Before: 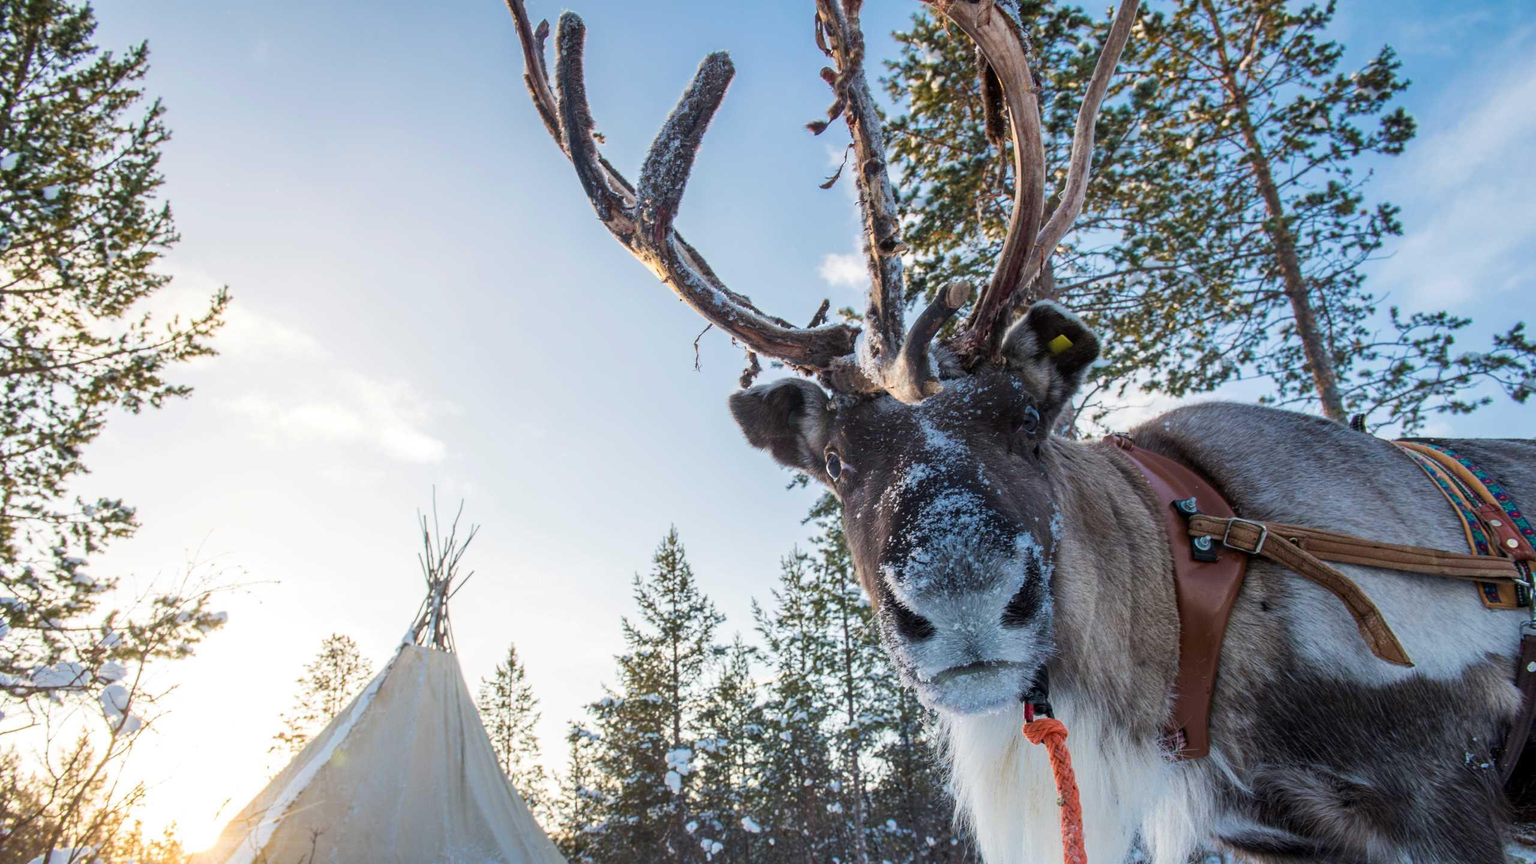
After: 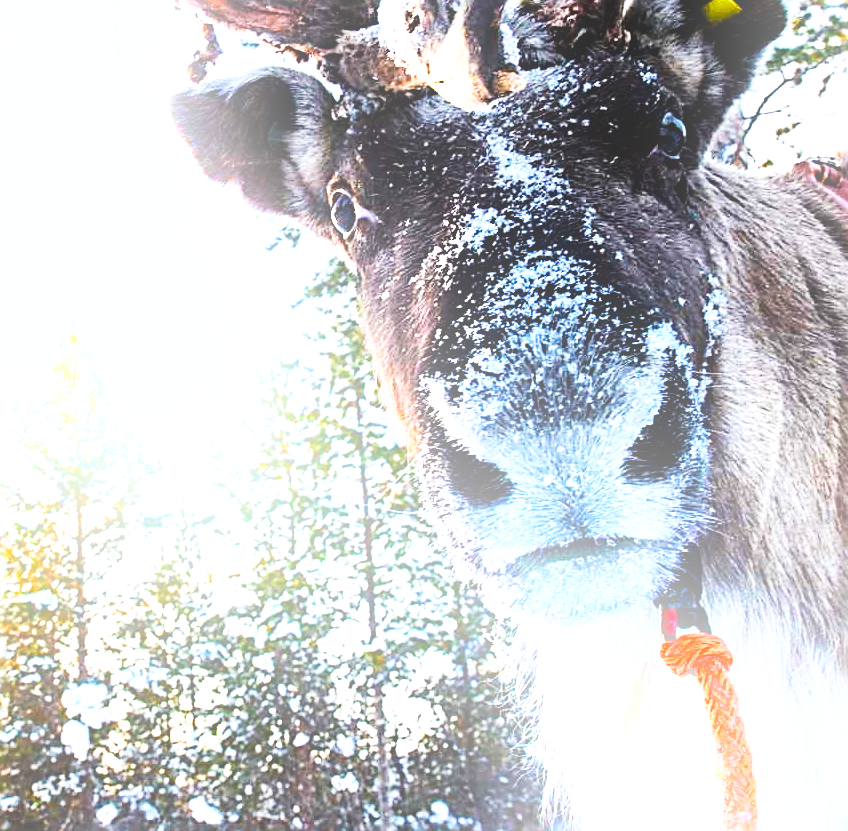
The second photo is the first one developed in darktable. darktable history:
base curve: curves: ch0 [(0, 0.003) (0.001, 0.002) (0.006, 0.004) (0.02, 0.022) (0.048, 0.086) (0.094, 0.234) (0.162, 0.431) (0.258, 0.629) (0.385, 0.8) (0.548, 0.918) (0.751, 0.988) (1, 1)], preserve colors none
local contrast: mode bilateral grid, contrast 25, coarseness 60, detail 151%, midtone range 0.2
tone equalizer: -8 EV -1.08 EV, -7 EV -1.01 EV, -6 EV -0.867 EV, -5 EV -0.578 EV, -3 EV 0.578 EV, -2 EV 0.867 EV, -1 EV 1.01 EV, +0 EV 1.08 EV, edges refinement/feathering 500, mask exposure compensation -1.57 EV, preserve details no
sharpen: radius 2.676, amount 0.669
crop: left 40.878%, top 39.176%, right 25.993%, bottom 3.081%
color zones: curves: ch0 [(0.224, 0.526) (0.75, 0.5)]; ch1 [(0.055, 0.526) (0.224, 0.761) (0.377, 0.526) (0.75, 0.5)]
bloom: on, module defaults
